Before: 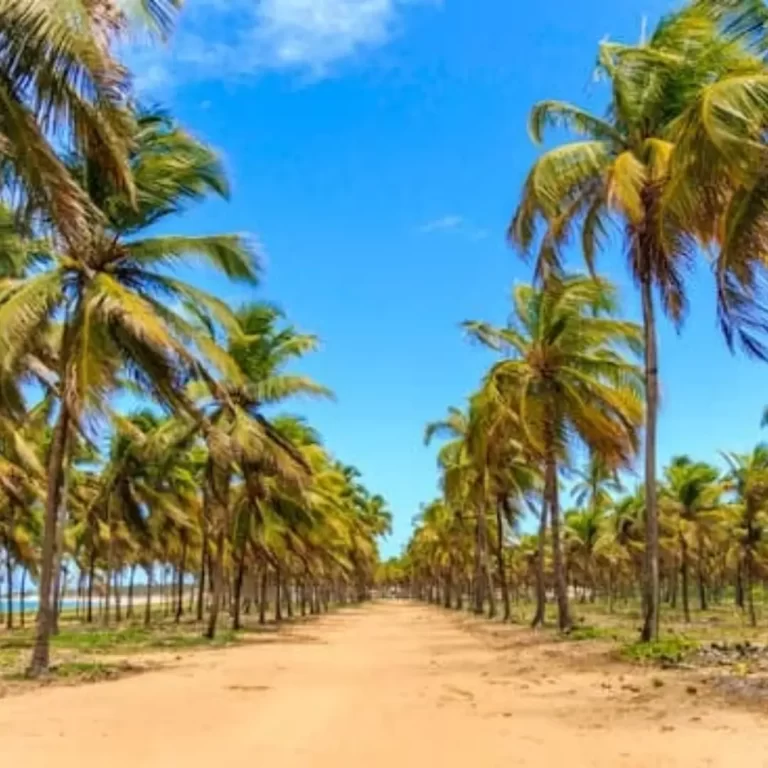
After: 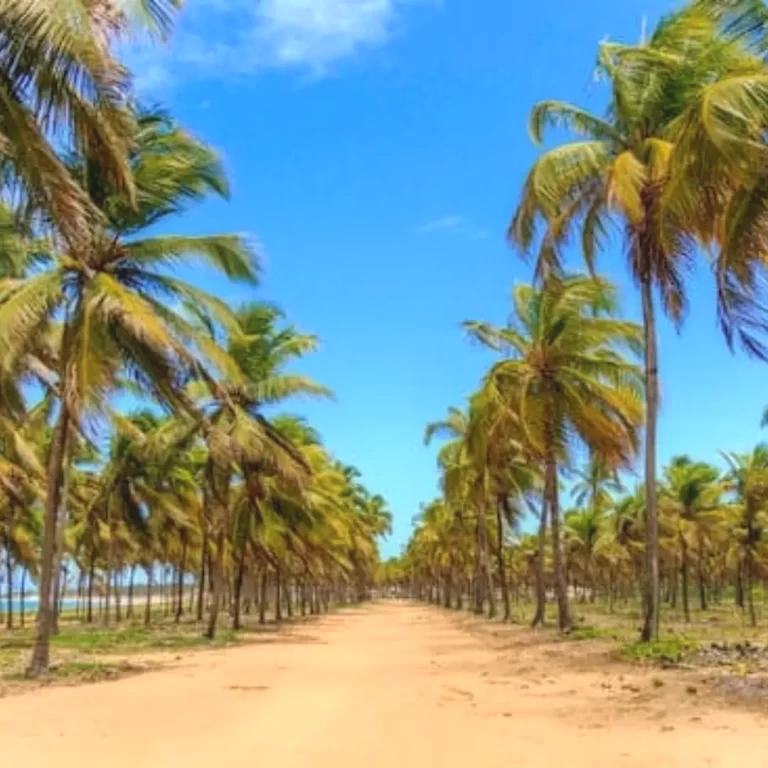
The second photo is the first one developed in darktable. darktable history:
base curve: curves: ch0 [(0, 0) (0.74, 0.67) (1, 1)], preserve colors none
shadows and highlights: radius 110.47, shadows 51.6, white point adjustment 9.04, highlights -5.48, soften with gaussian
contrast equalizer: y [[0.783, 0.666, 0.575, 0.77, 0.556, 0.501], [0.5 ×6], [0.5 ×6], [0, 0.02, 0.272, 0.399, 0.062, 0], [0 ×6]], mix -0.317
